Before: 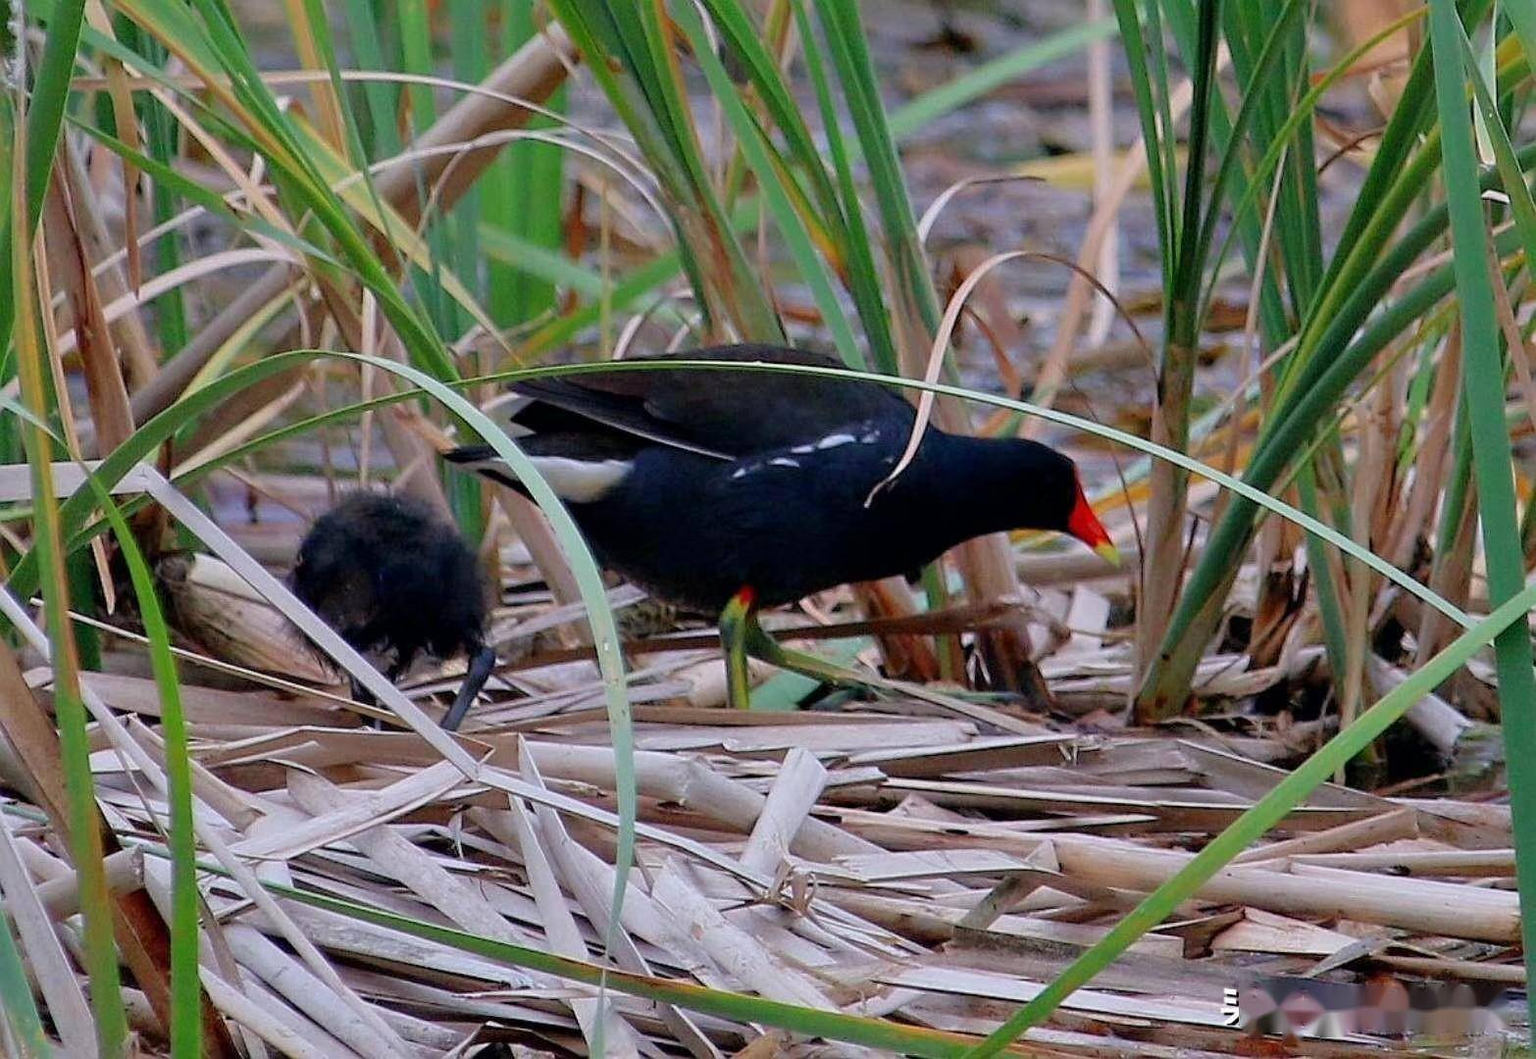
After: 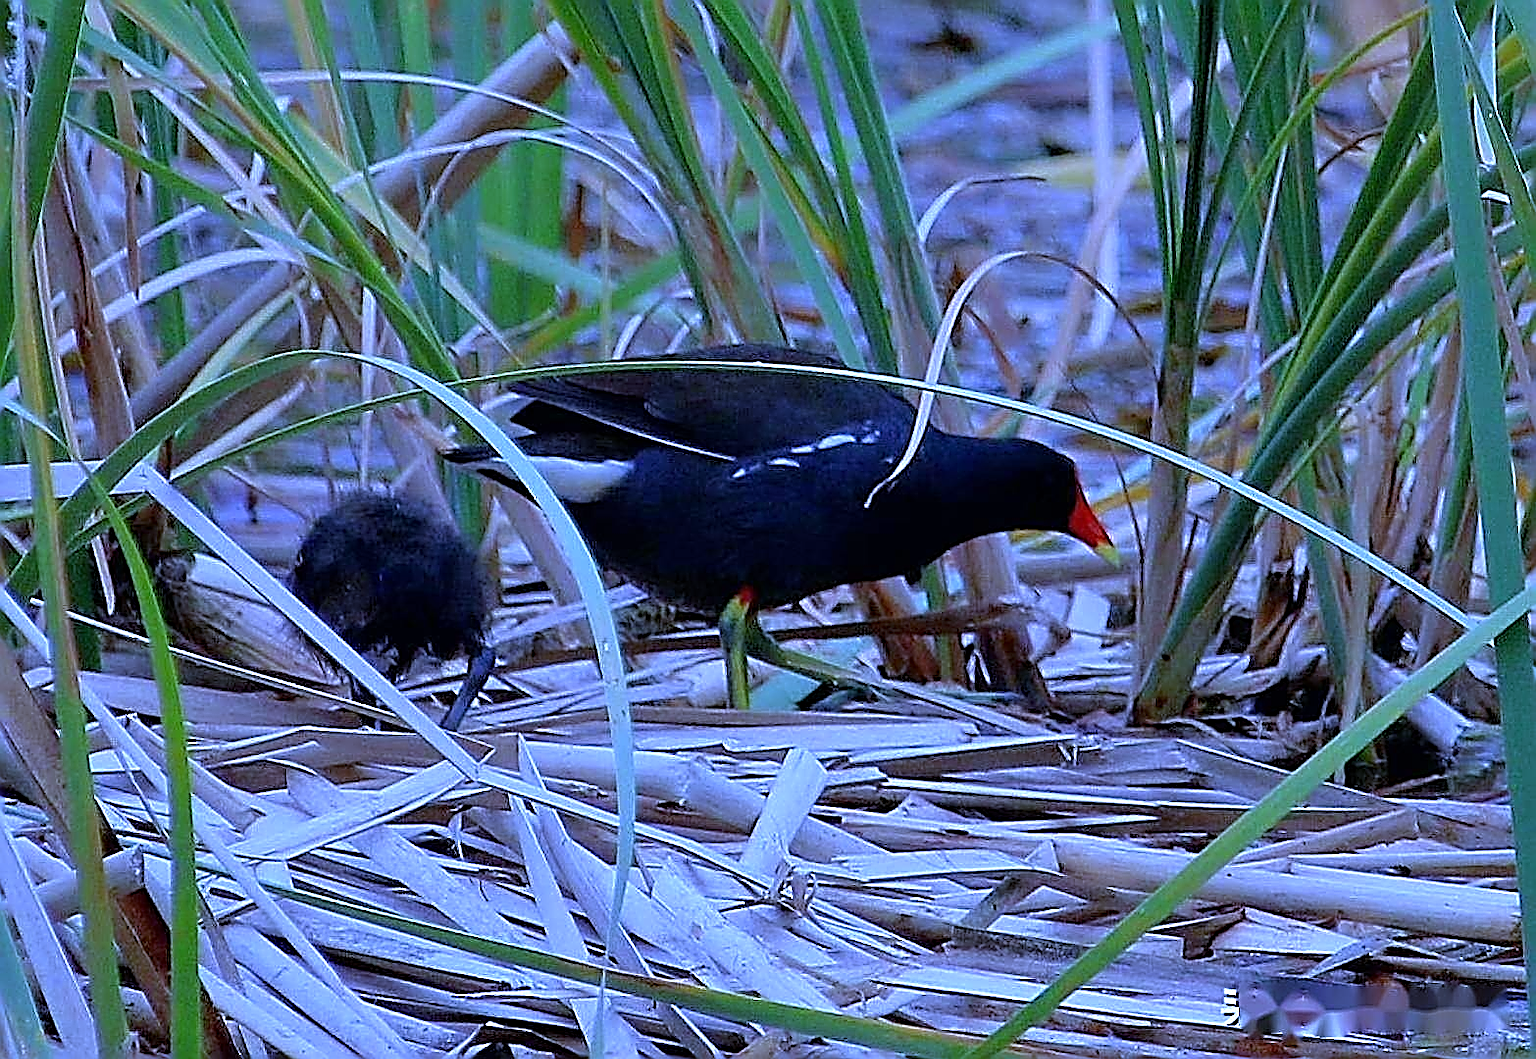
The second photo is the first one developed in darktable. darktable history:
sharpen: amount 1.861
white balance: red 0.766, blue 1.537
